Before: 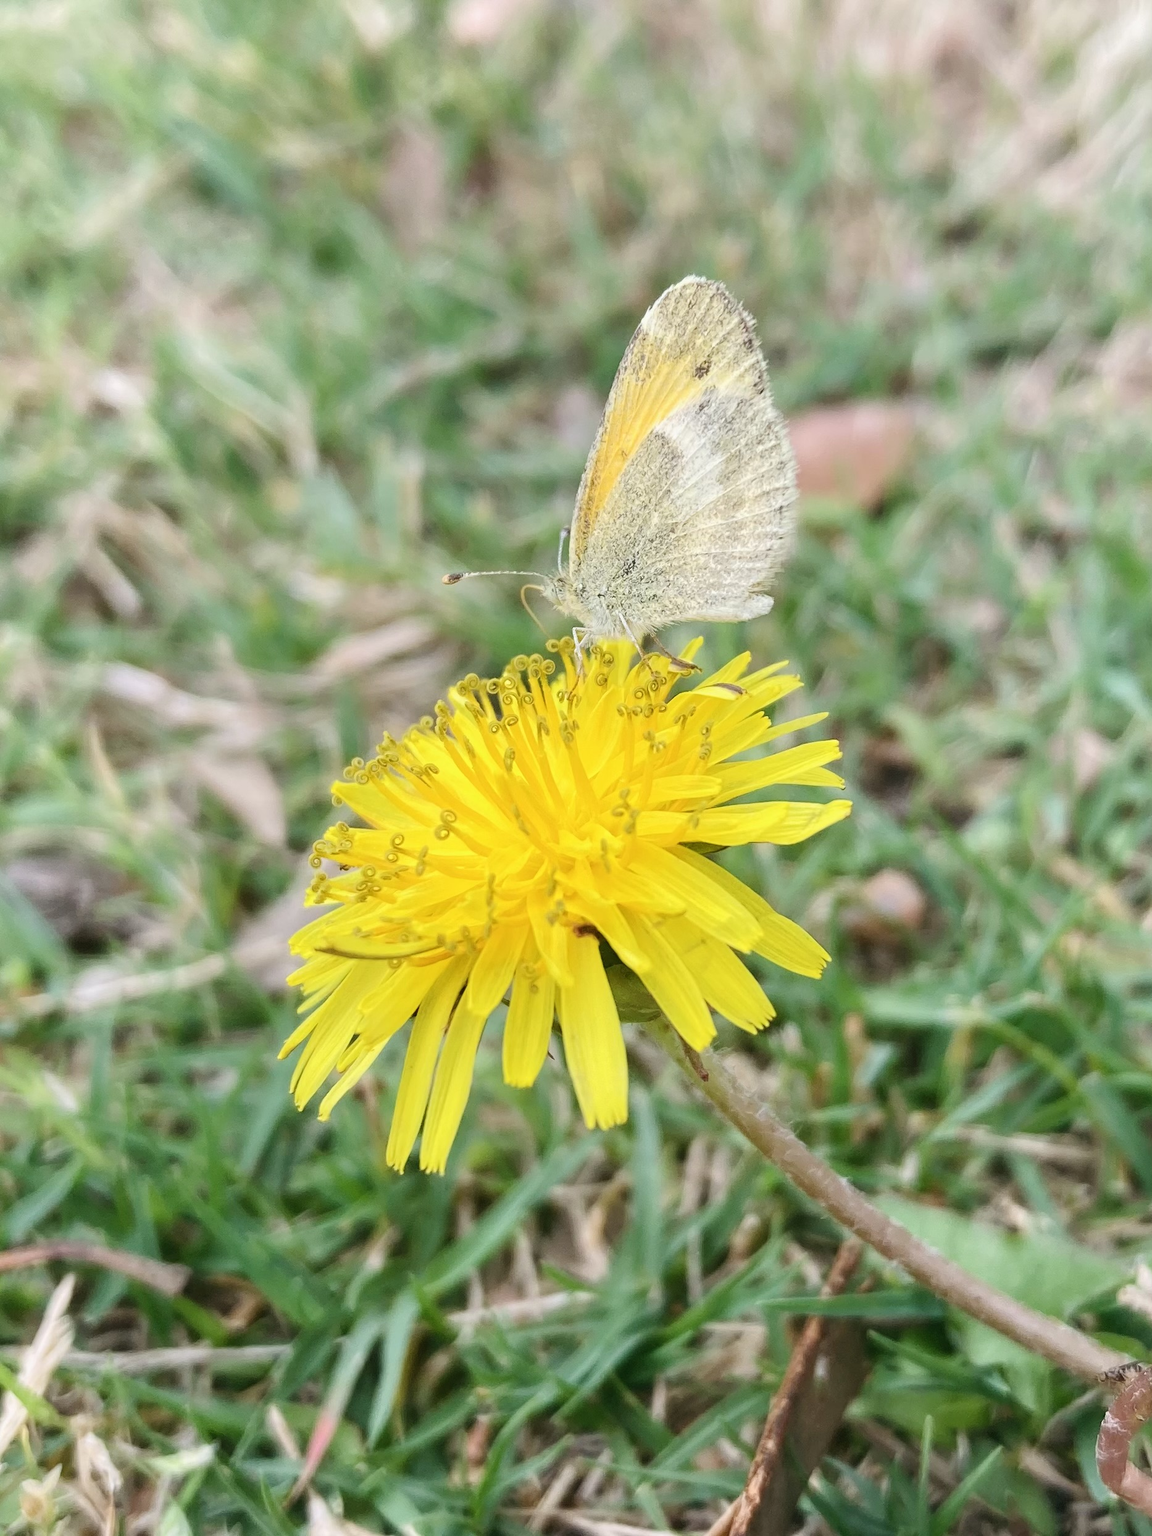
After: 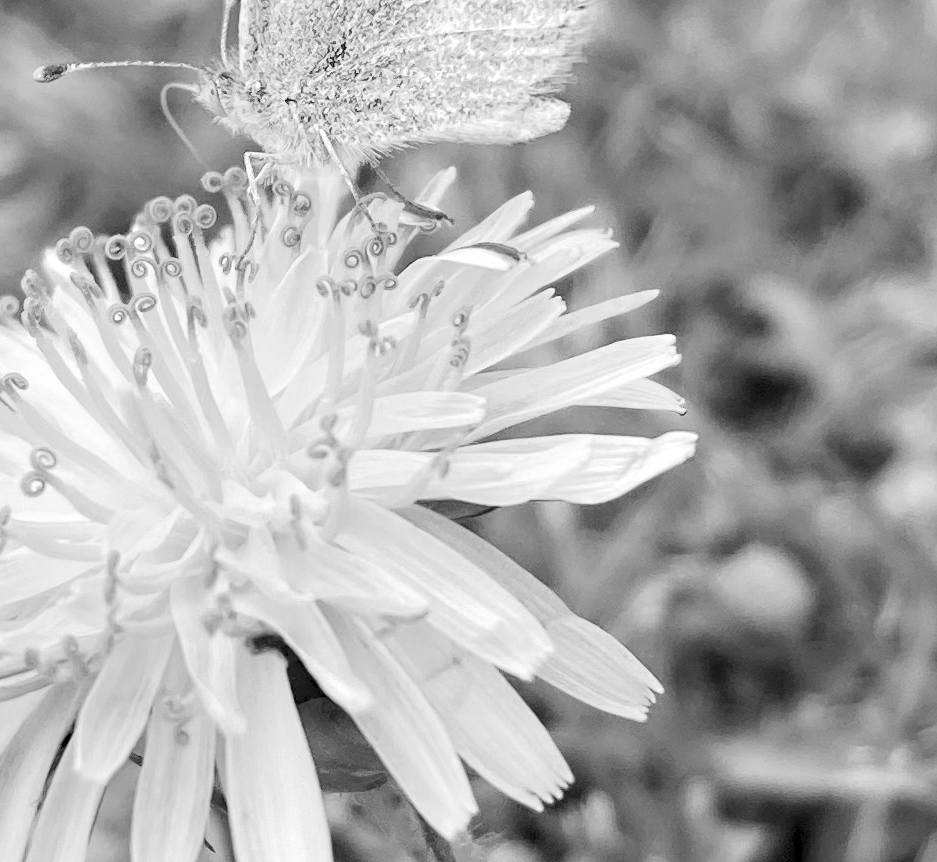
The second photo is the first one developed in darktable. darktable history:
contrast brightness saturation: saturation -1
tone equalizer: on, module defaults
exposure: black level correction 0.007, exposure 0.159 EV, compensate highlight preservation false
levels: mode automatic, black 0.023%, white 99.97%, levels [0.062, 0.494, 0.925]
crop: left 36.607%, top 34.735%, right 13.146%, bottom 30.611%
